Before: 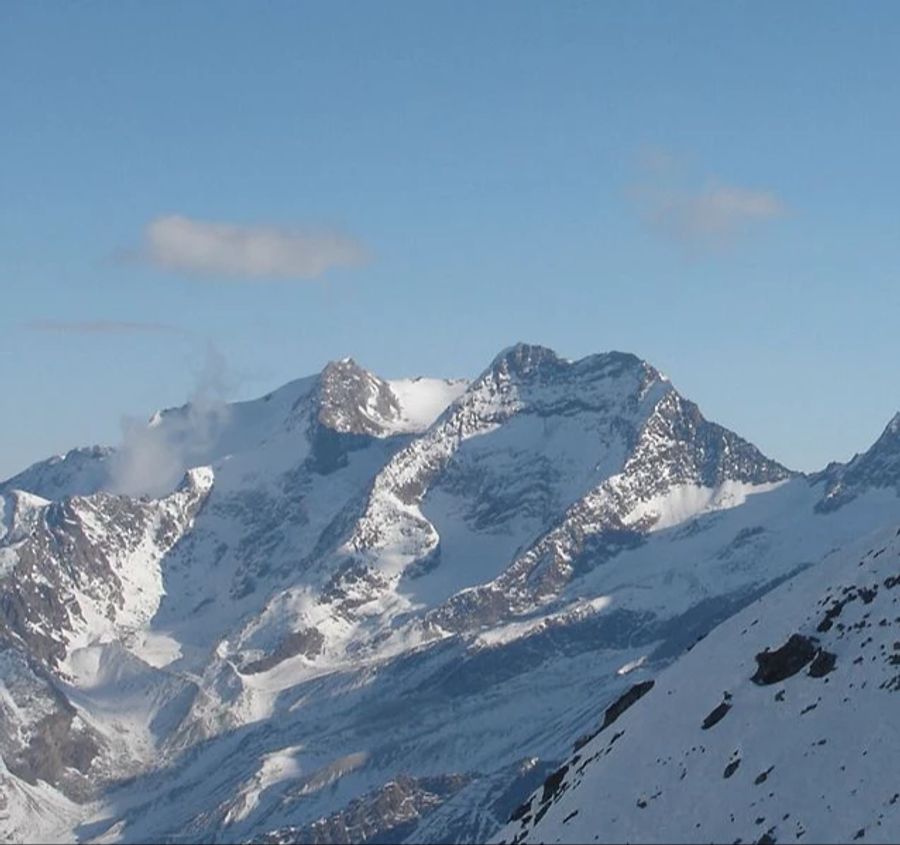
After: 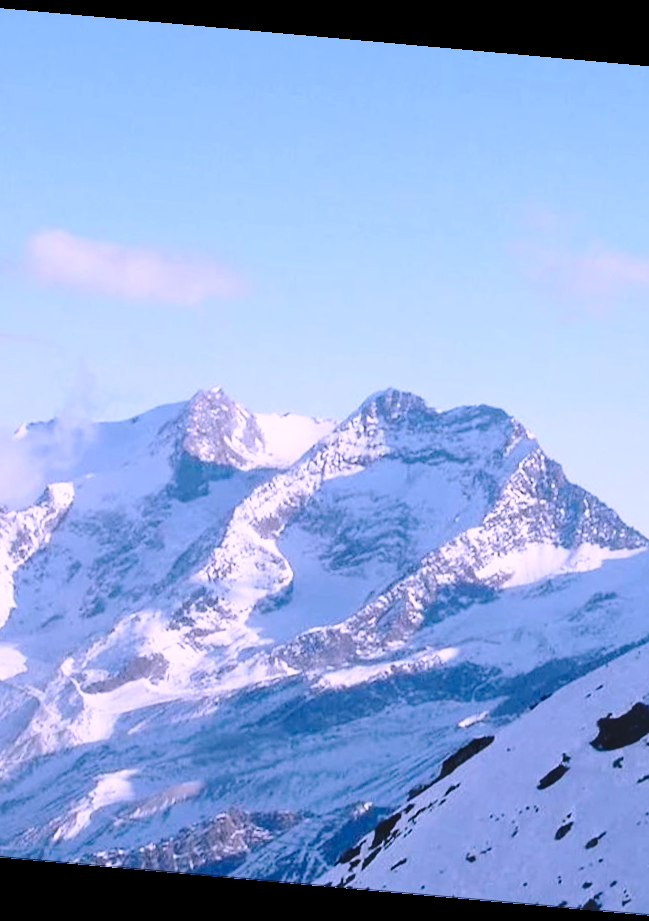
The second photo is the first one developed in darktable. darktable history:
shadows and highlights: shadows 62.66, white point adjustment 0.37, highlights -34.44, compress 83.82%
base curve: curves: ch0 [(0, 0) (0.036, 0.037) (0.121, 0.228) (0.46, 0.76) (0.859, 0.983) (1, 1)], preserve colors none
white balance: red 0.974, blue 1.044
crop and rotate: left 17.732%, right 15.423%
rotate and perspective: rotation 5.12°, automatic cropping off
color correction: highlights a* 15.03, highlights b* -25.07
contrast brightness saturation: contrast 0.1, brightness 0.02, saturation 0.02
